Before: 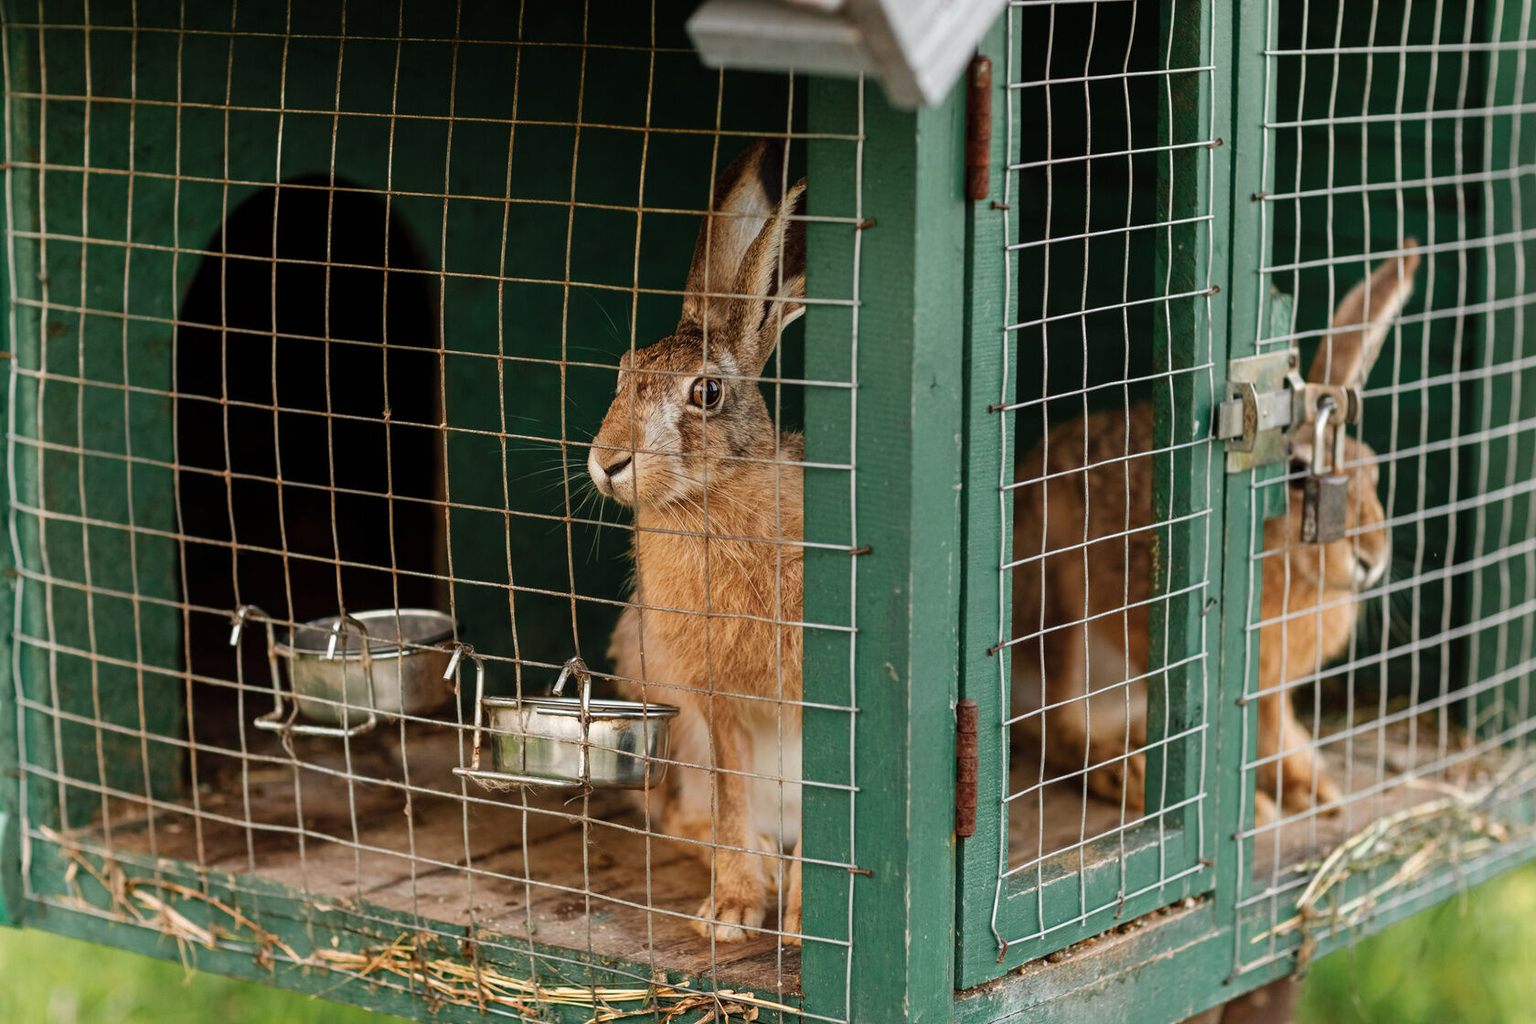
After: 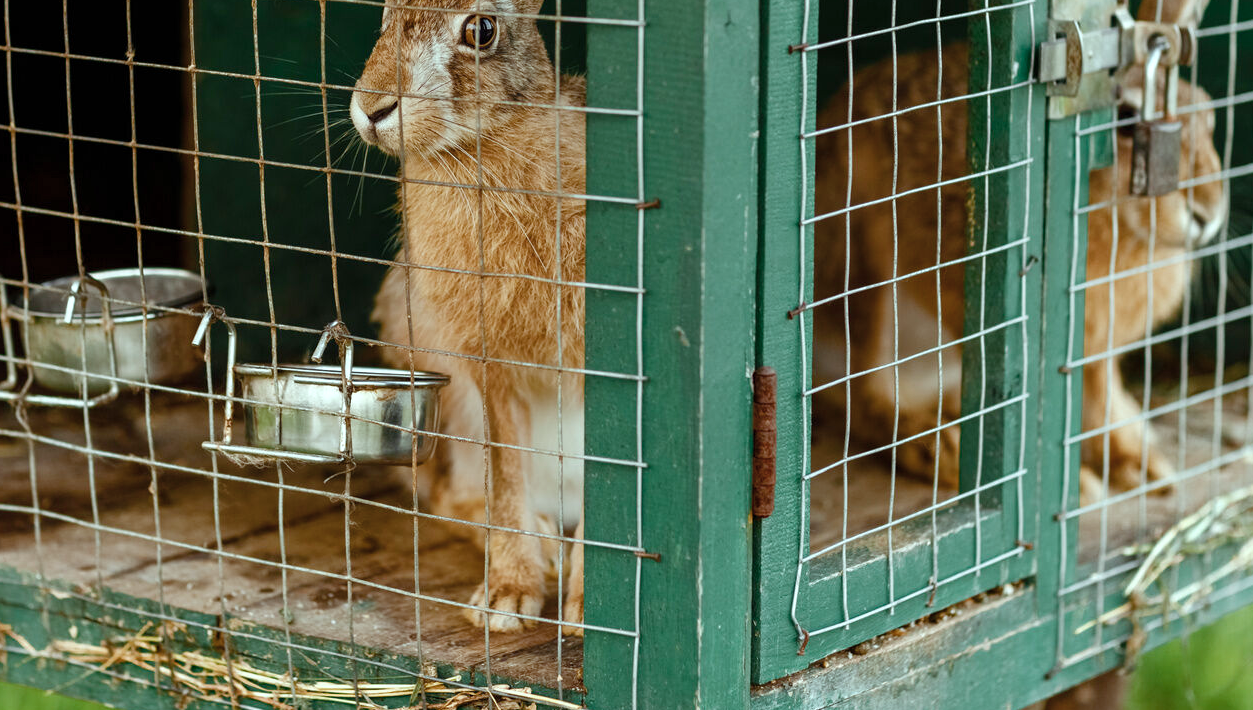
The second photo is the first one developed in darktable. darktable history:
crop and rotate: left 17.466%, top 35.623%, right 7.901%, bottom 0.938%
color correction: highlights b* -0.054, saturation 0.765
color balance rgb: highlights gain › luminance 15.386%, highlights gain › chroma 3.942%, highlights gain › hue 206.83°, perceptual saturation grading › global saturation 20%, perceptual saturation grading › highlights -24.816%, perceptual saturation grading › shadows 50.528%
